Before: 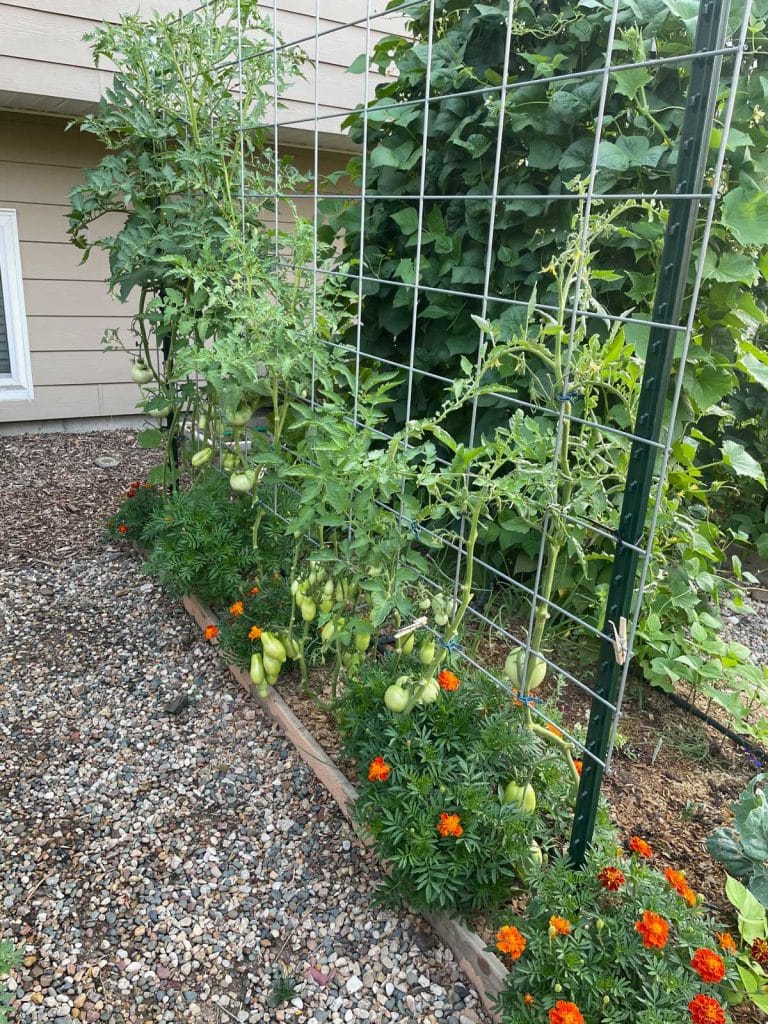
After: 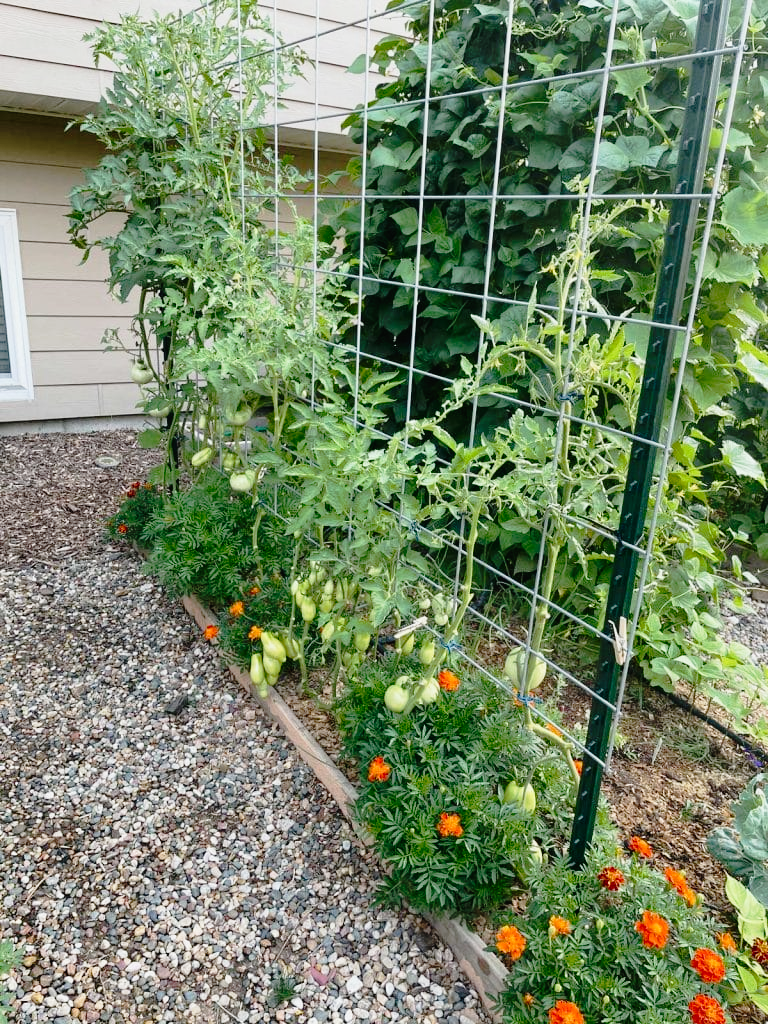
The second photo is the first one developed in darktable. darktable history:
tone curve: curves: ch0 [(0.014, 0.013) (0.088, 0.043) (0.208, 0.176) (0.257, 0.267) (0.406, 0.483) (0.489, 0.556) (0.667, 0.73) (0.793, 0.851) (0.994, 0.974)]; ch1 [(0, 0) (0.161, 0.092) (0.35, 0.33) (0.392, 0.392) (0.457, 0.467) (0.505, 0.497) (0.537, 0.518) (0.553, 0.53) (0.58, 0.567) (0.739, 0.697) (1, 1)]; ch2 [(0, 0) (0.346, 0.362) (0.448, 0.419) (0.502, 0.499) (0.533, 0.517) (0.556, 0.533) (0.629, 0.619) (0.717, 0.678) (1, 1)], preserve colors none
